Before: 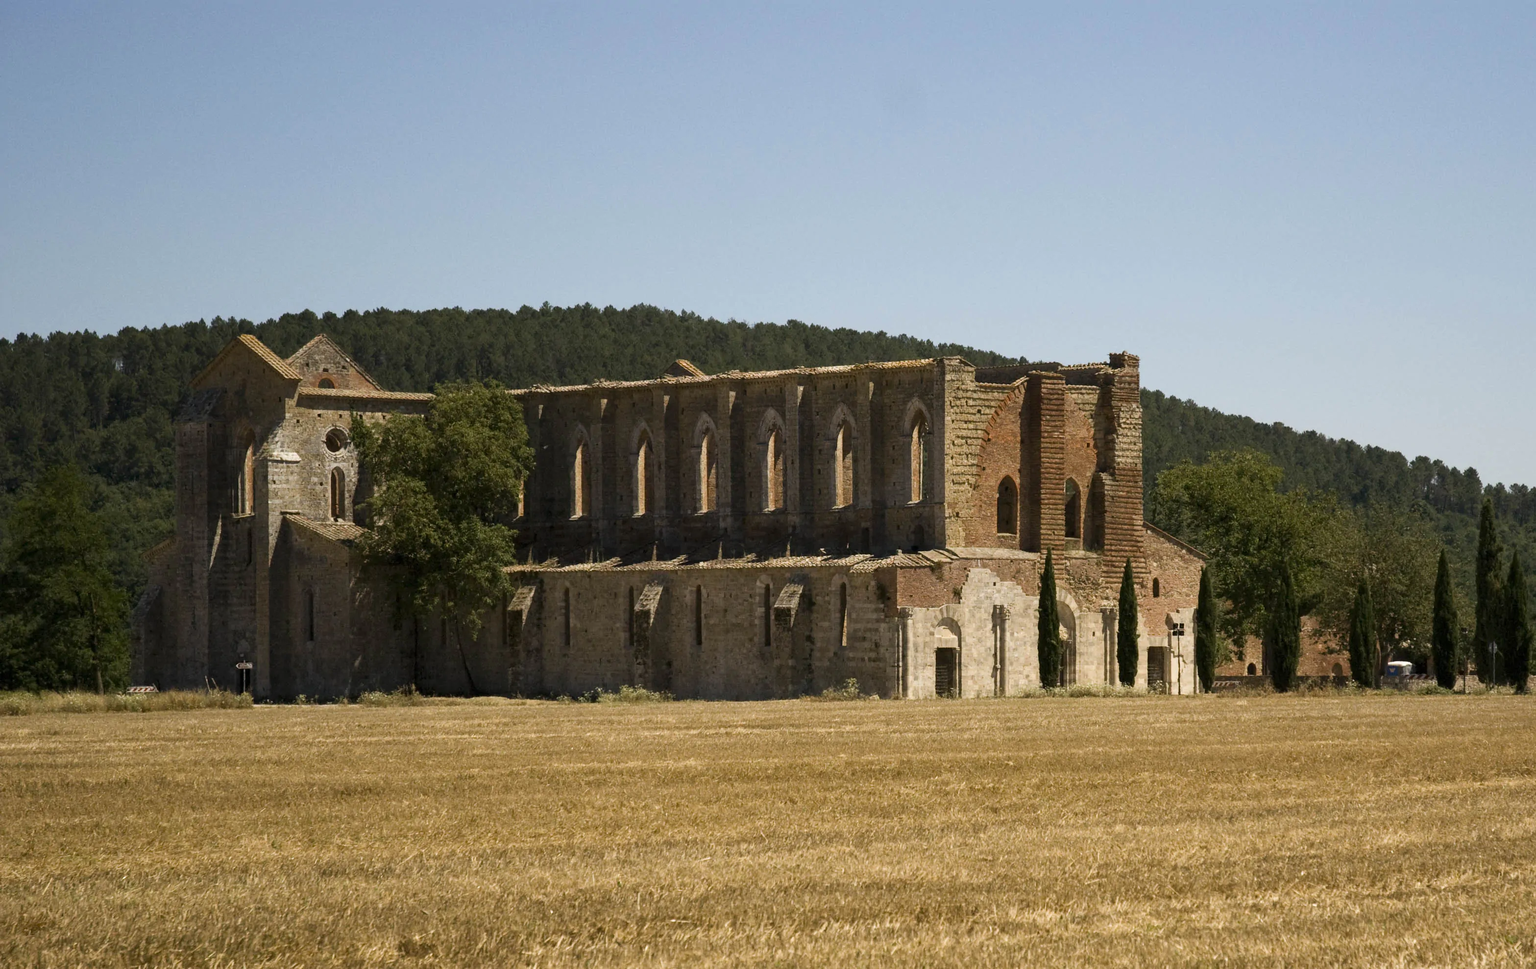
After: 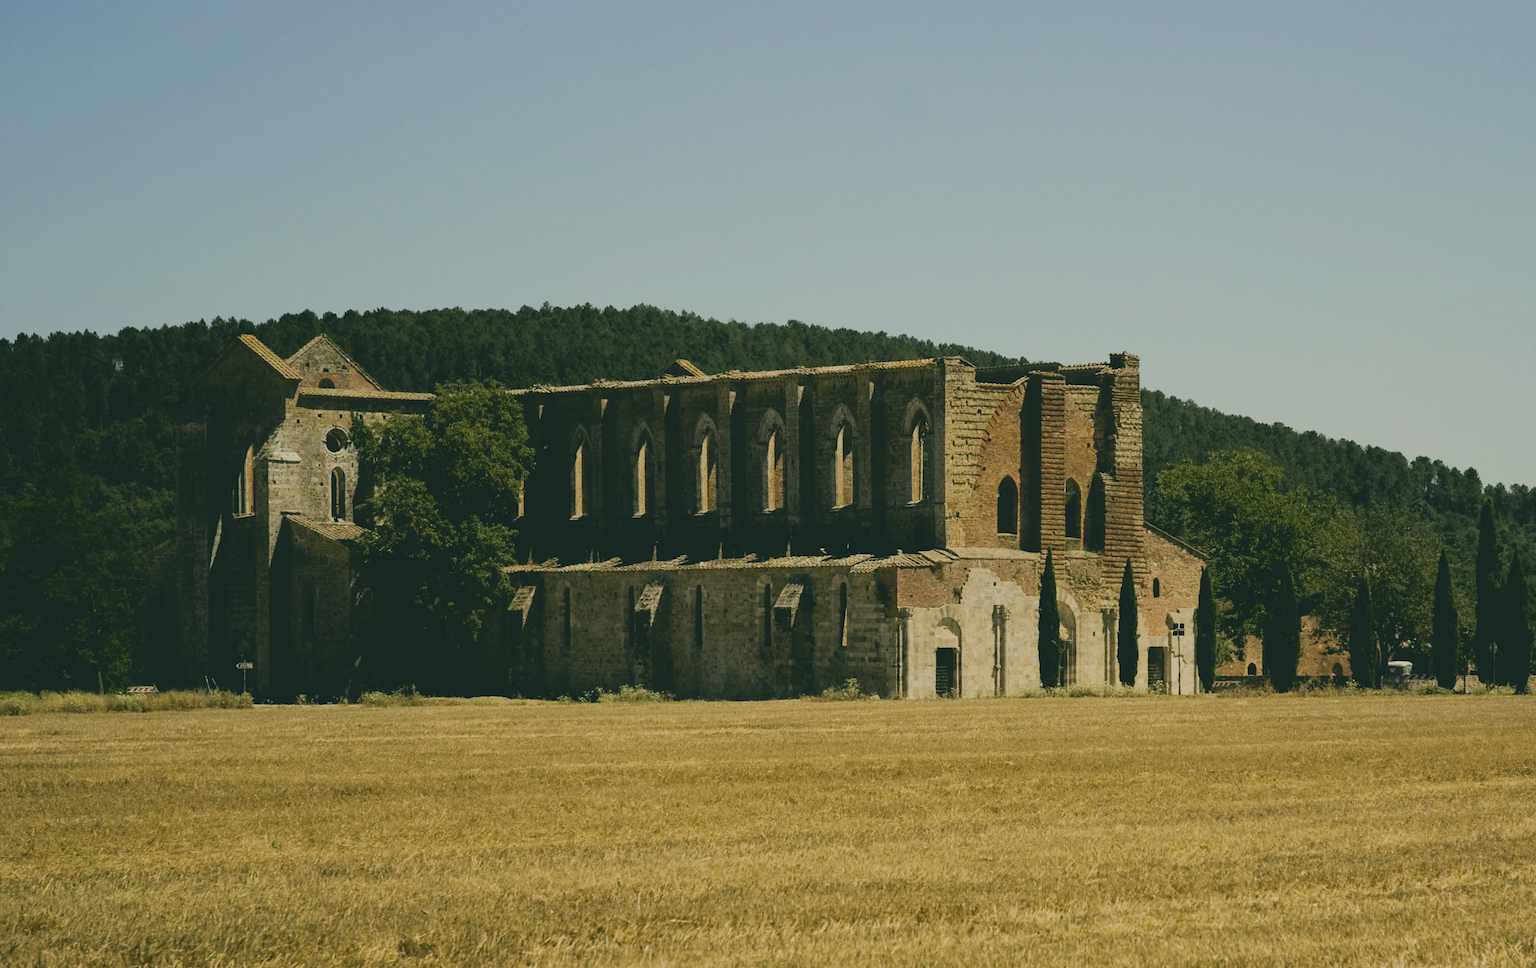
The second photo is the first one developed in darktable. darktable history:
contrast brightness saturation: contrast -0.28
color correction: highlights a* -0.482, highlights b* 9.48, shadows a* -9.48, shadows b* 0.803
filmic rgb: black relative exposure -5 EV, hardness 2.88, contrast 1.3, highlights saturation mix -30%
